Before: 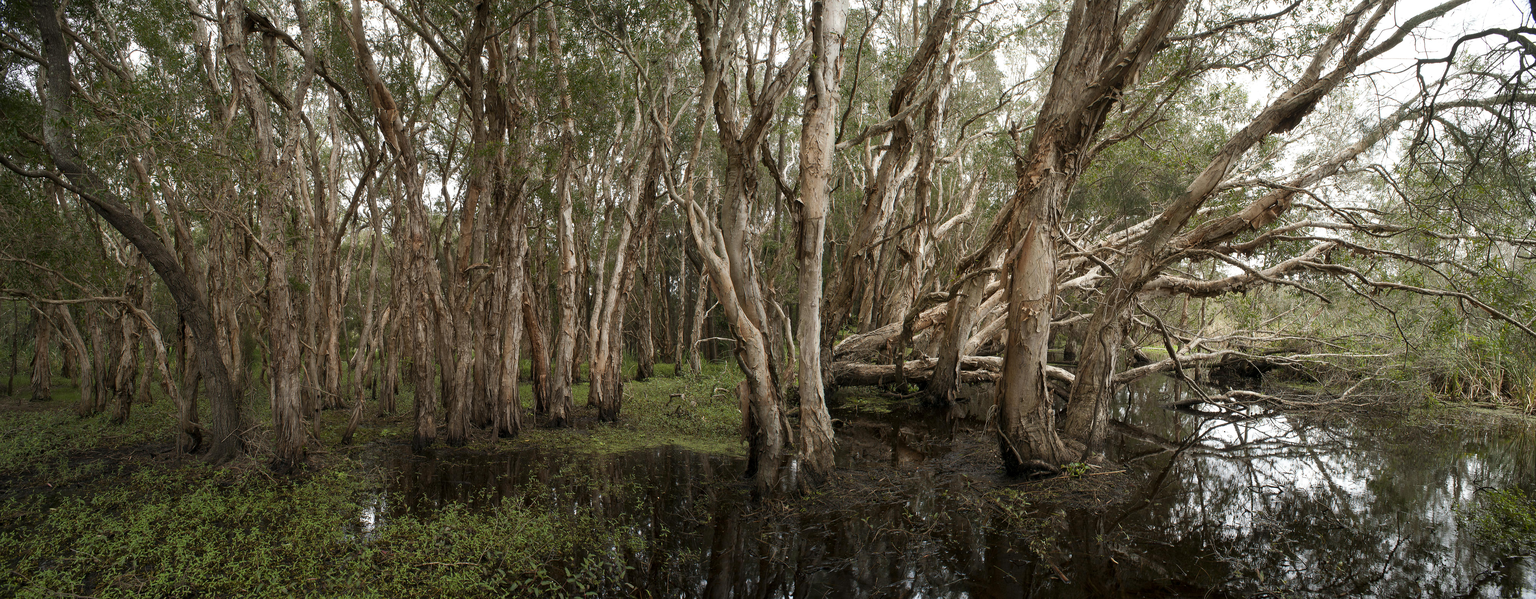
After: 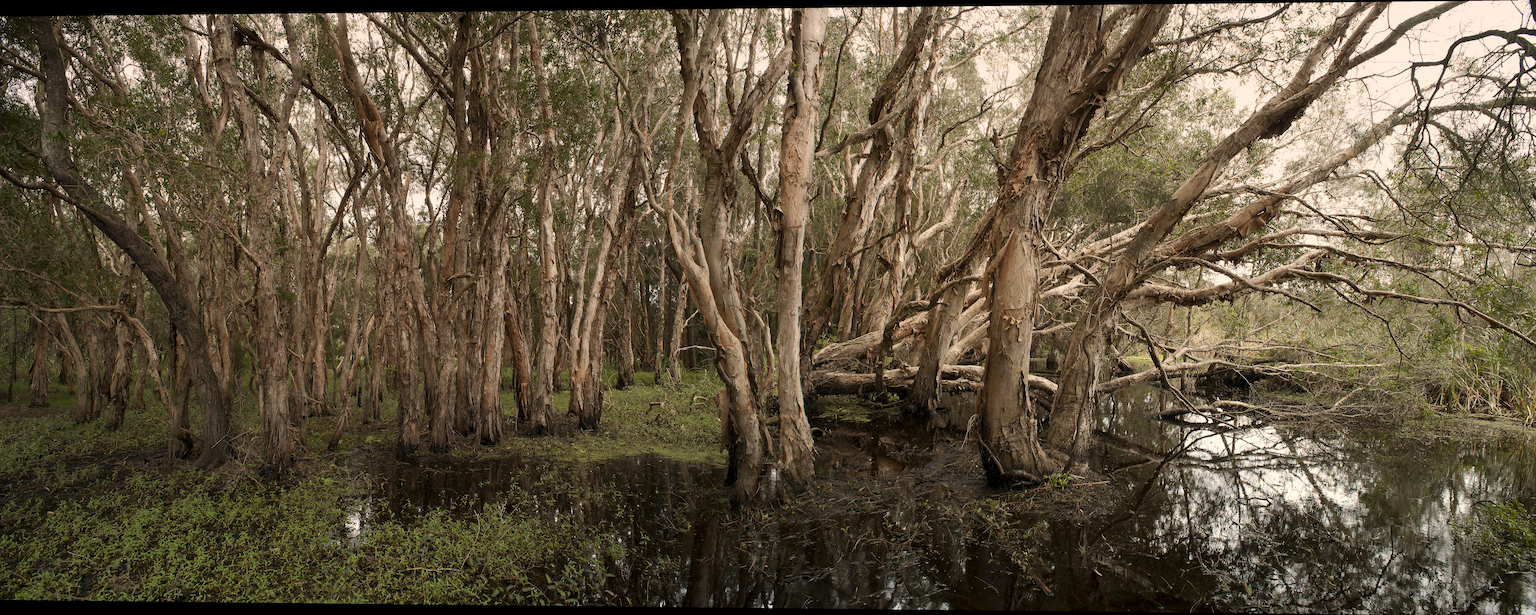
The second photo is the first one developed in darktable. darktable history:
rotate and perspective: lens shift (horizontal) -0.055, automatic cropping off
white balance: red 1.045, blue 0.932
graduated density: density 0.38 EV, hardness 21%, rotation -6.11°, saturation 32%
